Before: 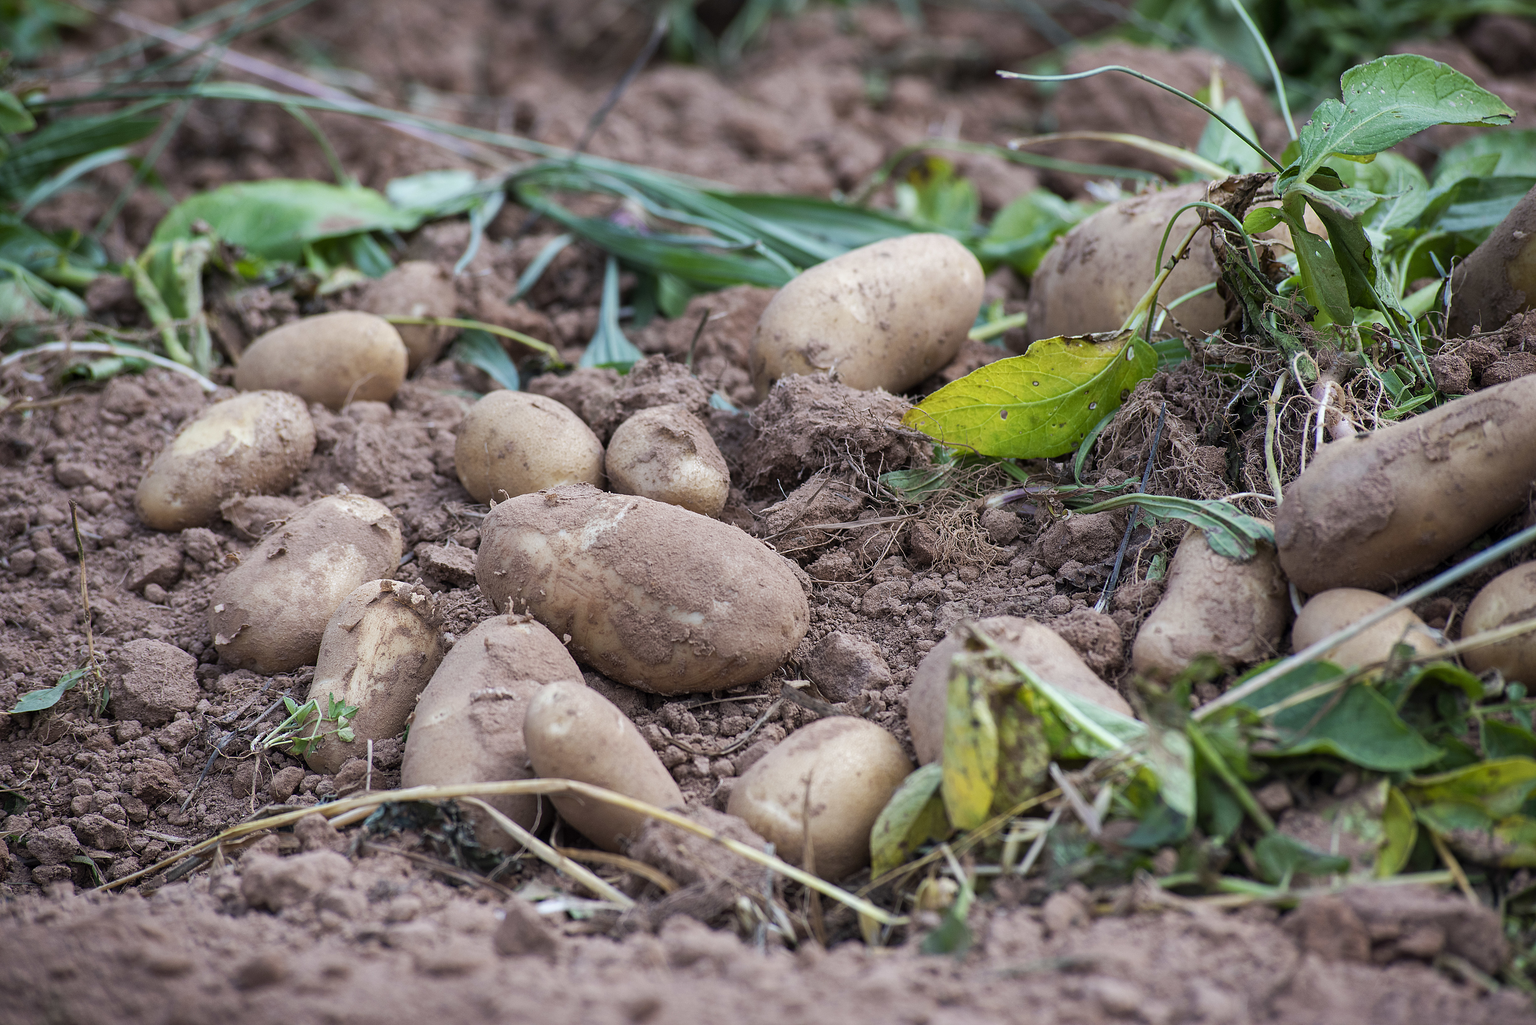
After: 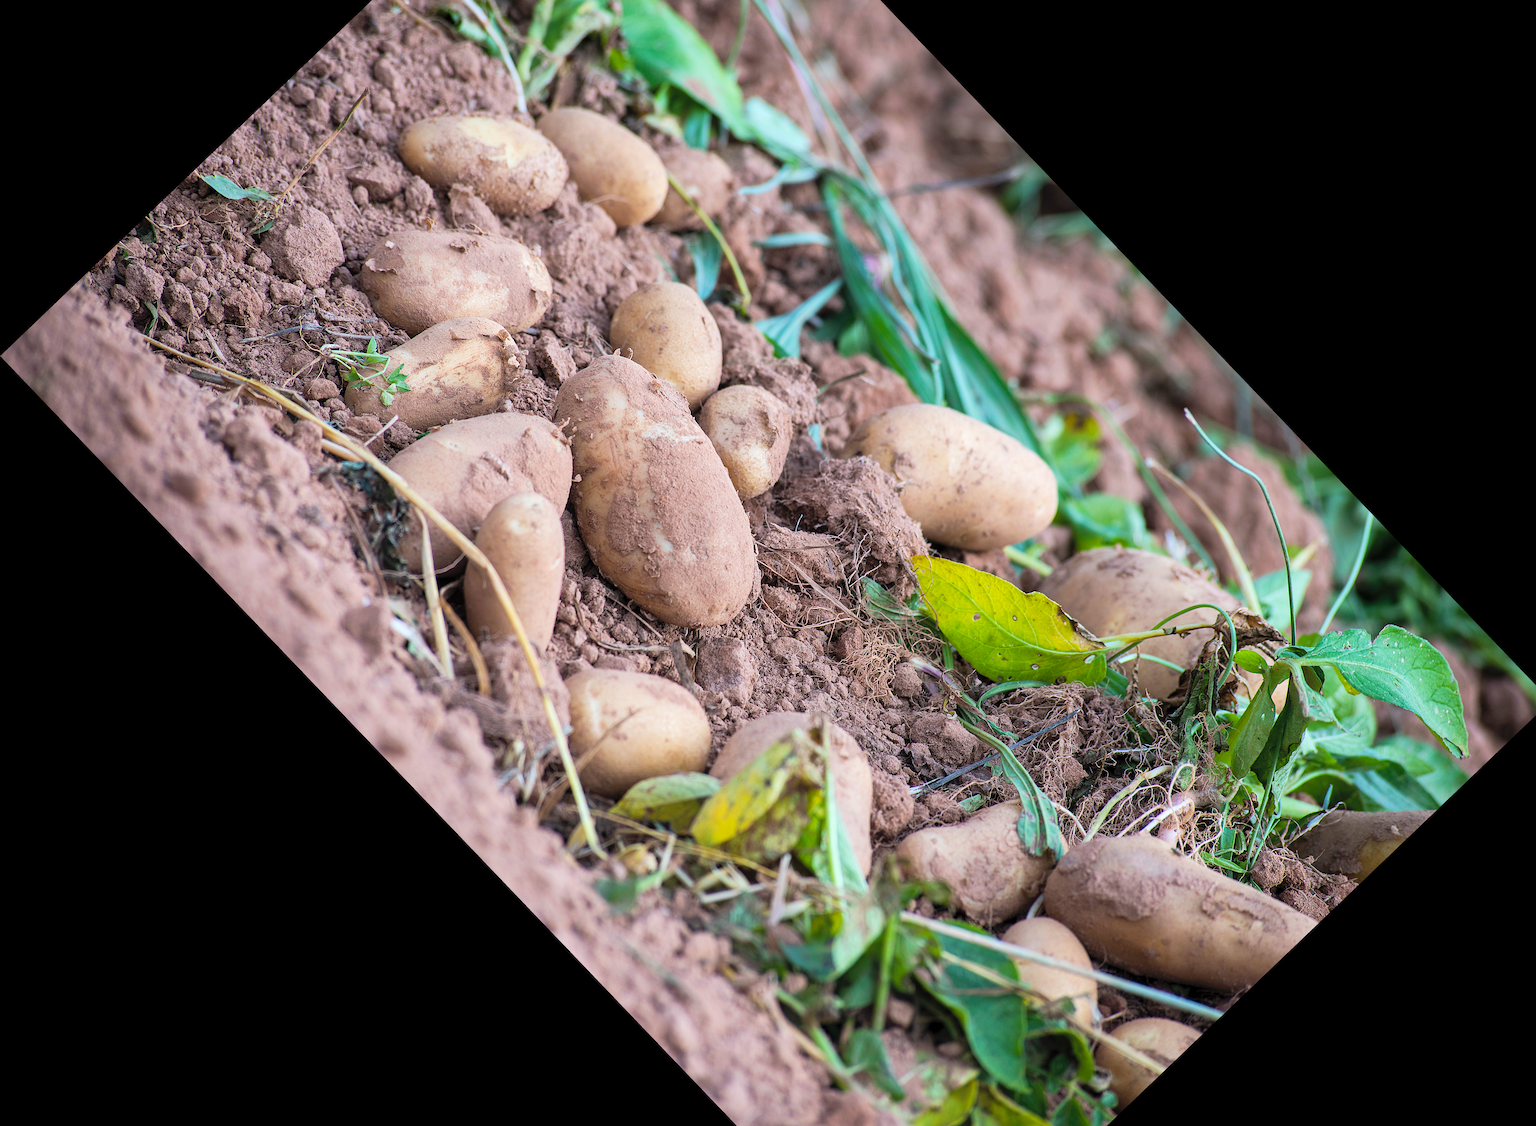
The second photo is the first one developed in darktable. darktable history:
contrast brightness saturation: contrast 0.14, brightness 0.21
color balance rgb: perceptual saturation grading › global saturation 20%, global vibrance 20%
crop and rotate: angle -46.26°, top 16.234%, right 0.912%, bottom 11.704%
